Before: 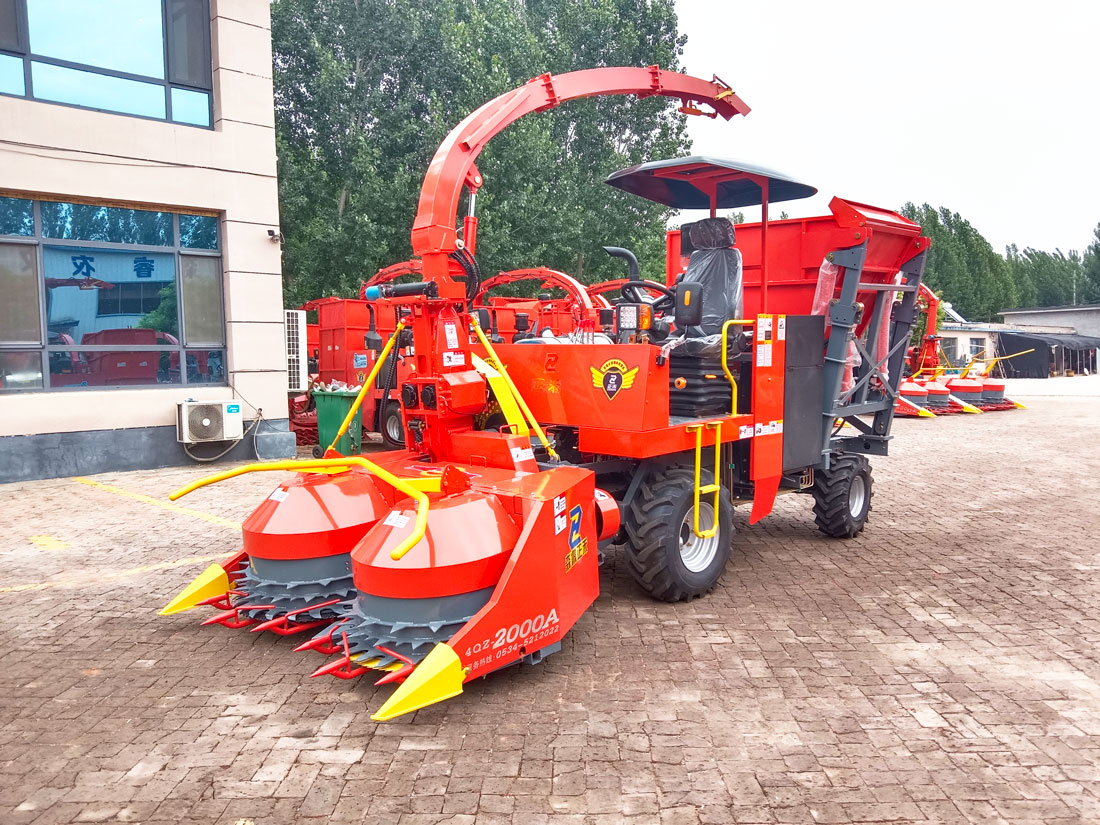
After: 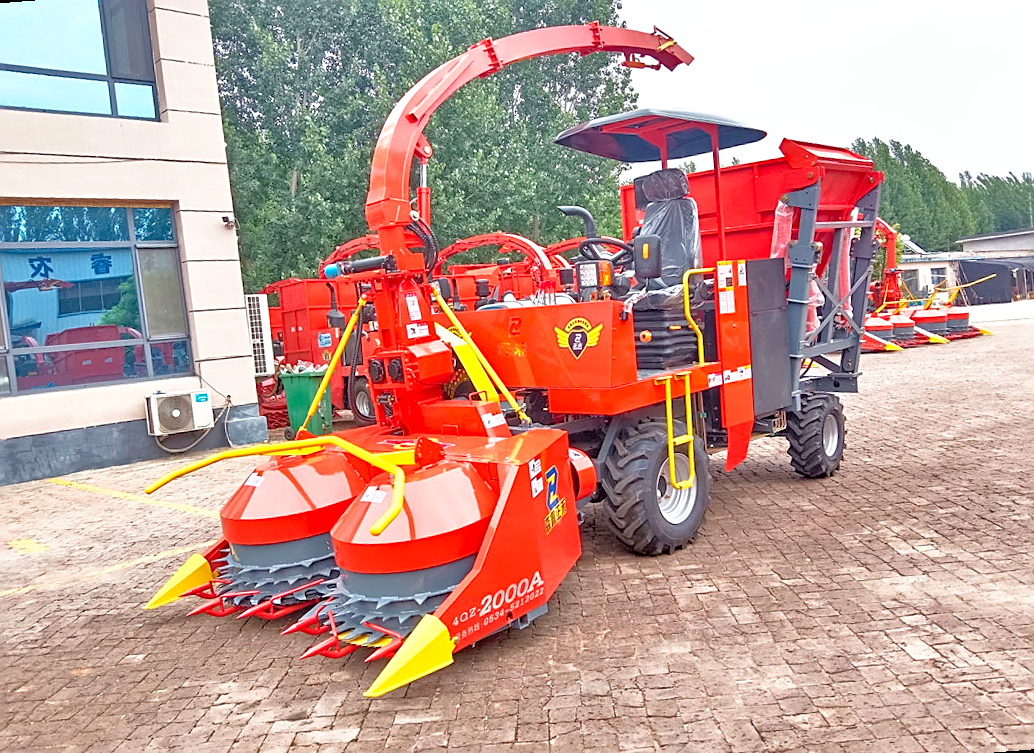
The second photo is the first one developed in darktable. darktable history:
rotate and perspective: rotation -4.57°, crop left 0.054, crop right 0.944, crop top 0.087, crop bottom 0.914
tone equalizer: -7 EV 0.15 EV, -6 EV 0.6 EV, -5 EV 1.15 EV, -4 EV 1.33 EV, -3 EV 1.15 EV, -2 EV 0.6 EV, -1 EV 0.15 EV, mask exposure compensation -0.5 EV
sharpen: on, module defaults
haze removal: compatibility mode true, adaptive false
